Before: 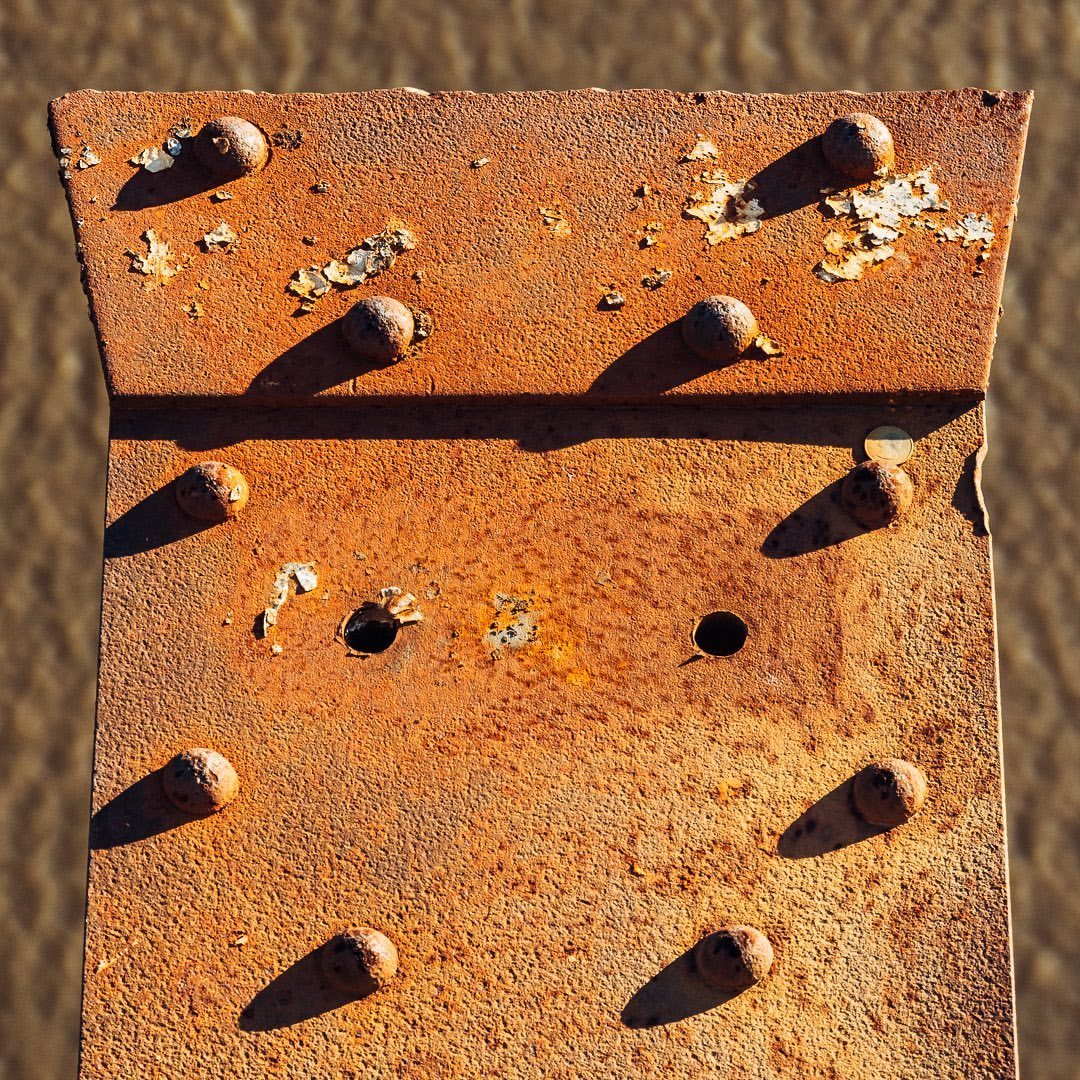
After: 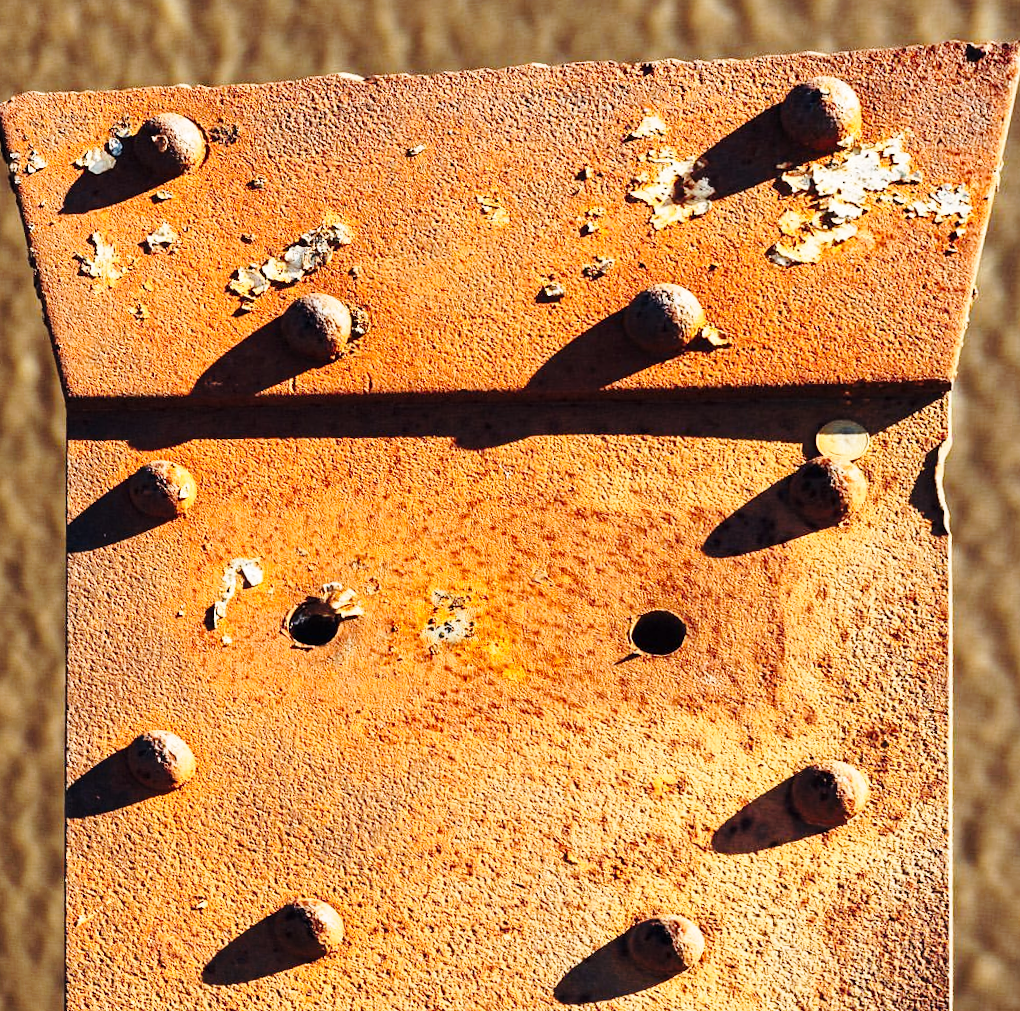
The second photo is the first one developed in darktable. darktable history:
rotate and perspective: rotation 0.062°, lens shift (vertical) 0.115, lens shift (horizontal) -0.133, crop left 0.047, crop right 0.94, crop top 0.061, crop bottom 0.94
base curve: curves: ch0 [(0, 0) (0.028, 0.03) (0.121, 0.232) (0.46, 0.748) (0.859, 0.968) (1, 1)], preserve colors none
